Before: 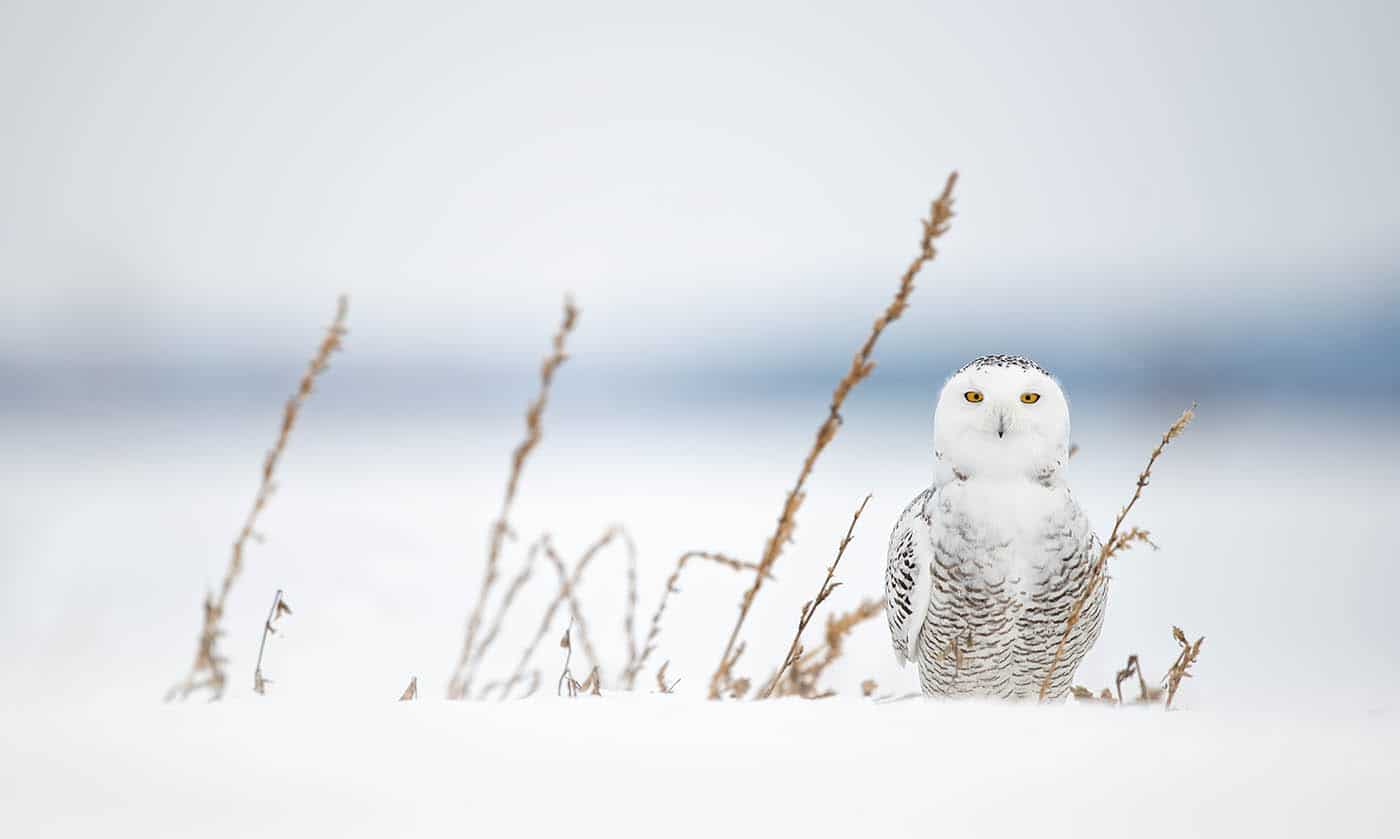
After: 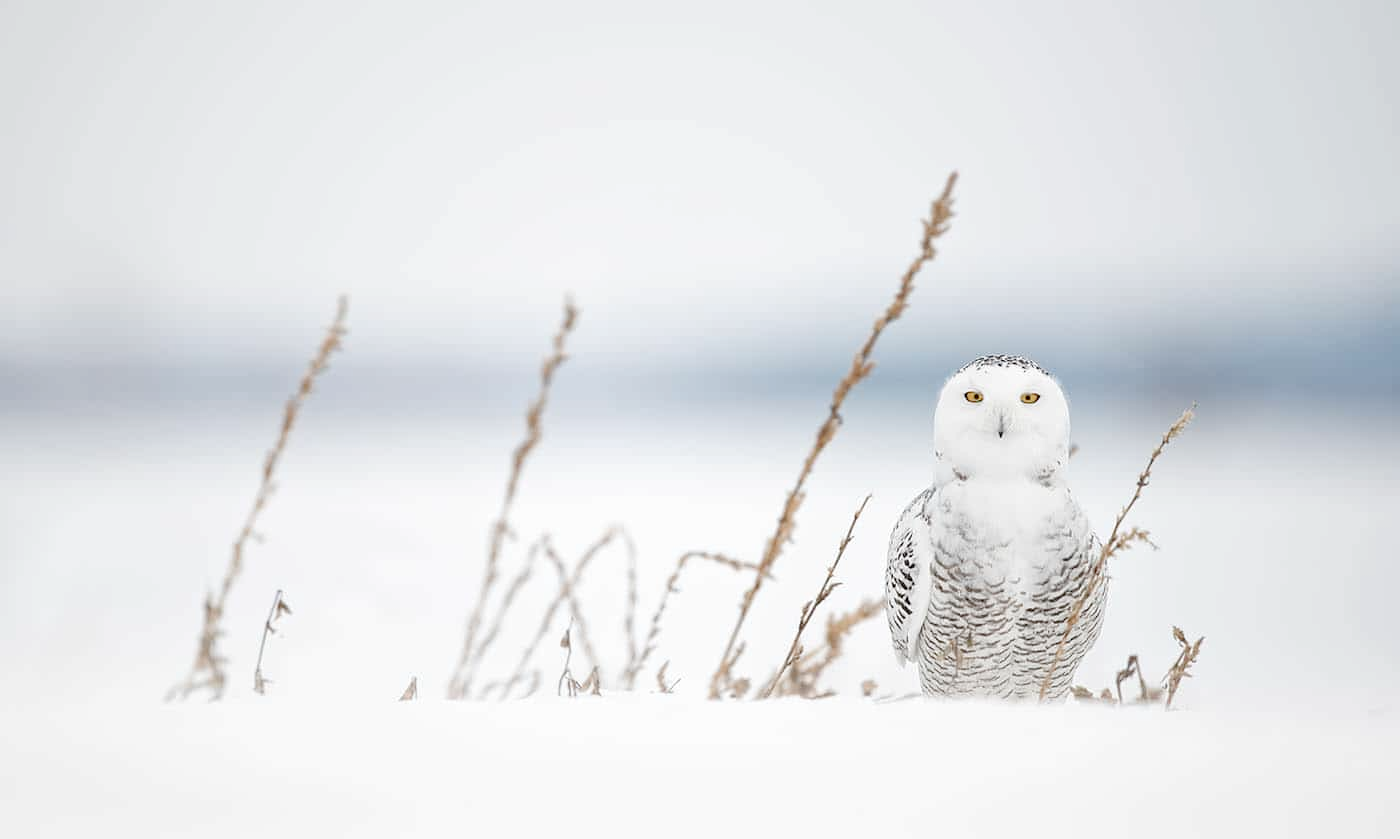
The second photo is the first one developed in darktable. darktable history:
color balance rgb: perceptual saturation grading › global saturation 0.958%, perceptual saturation grading › highlights -19.99%, perceptual saturation grading › shadows 20.58%, global vibrance -24.679%
